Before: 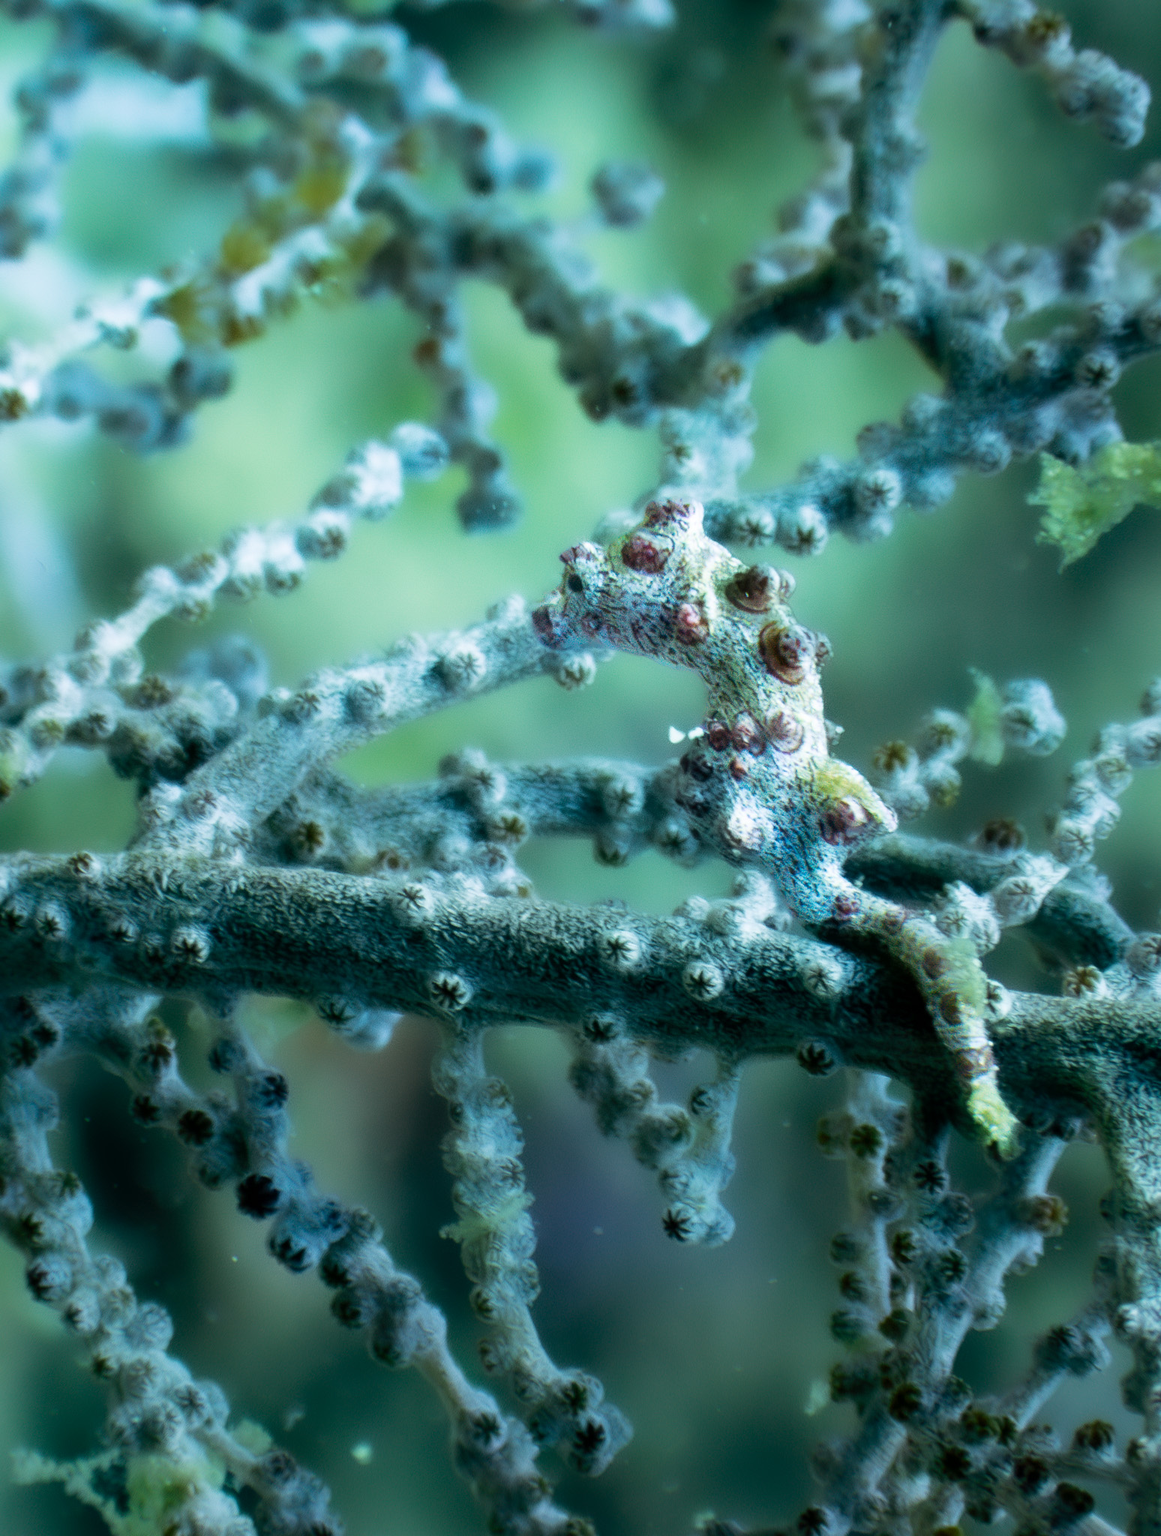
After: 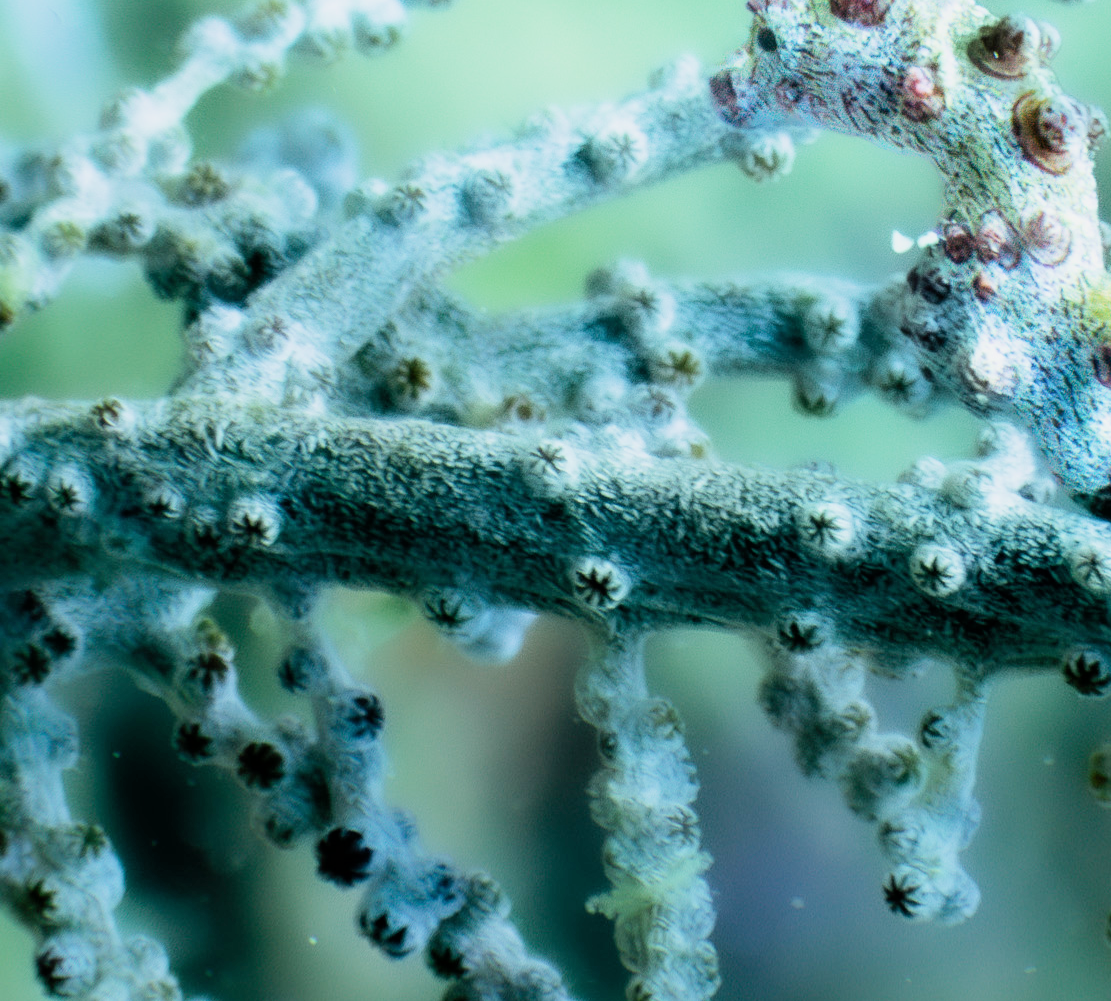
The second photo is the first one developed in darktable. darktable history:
crop: top 36.069%, right 28.224%, bottom 15.029%
exposure: black level correction 0, exposure 1.102 EV, compensate exposure bias true, compensate highlight preservation false
filmic rgb: black relative exposure -7.65 EV, white relative exposure 4.56 EV, hardness 3.61, contrast 0.996
levels: levels [0, 0.498, 1]
